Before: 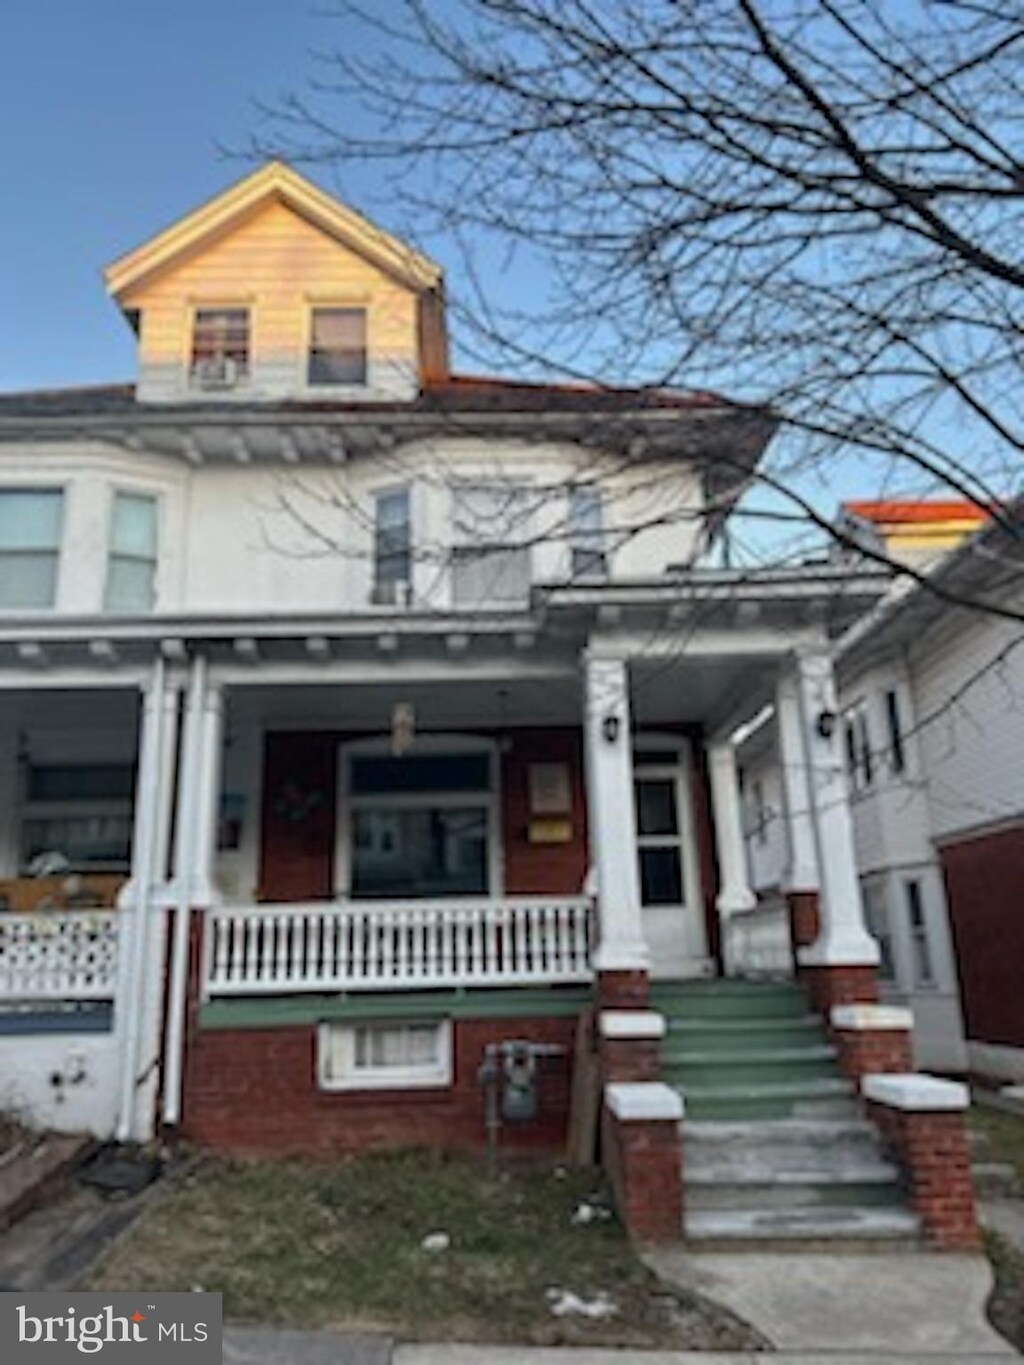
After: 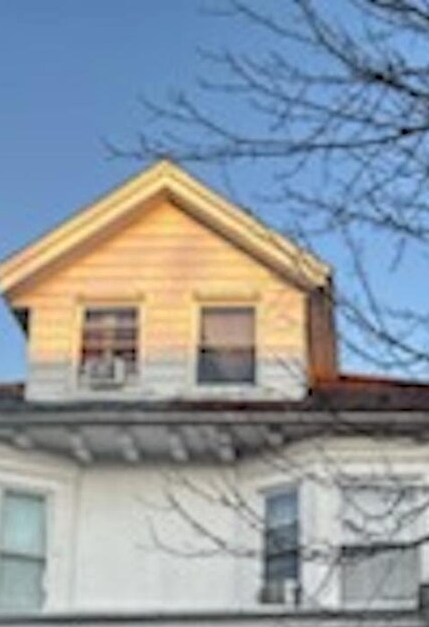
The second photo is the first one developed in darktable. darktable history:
local contrast: highlights 107%, shadows 101%, detail 120%, midtone range 0.2
crop and rotate: left 10.937%, top 0.113%, right 47.12%, bottom 53.935%
